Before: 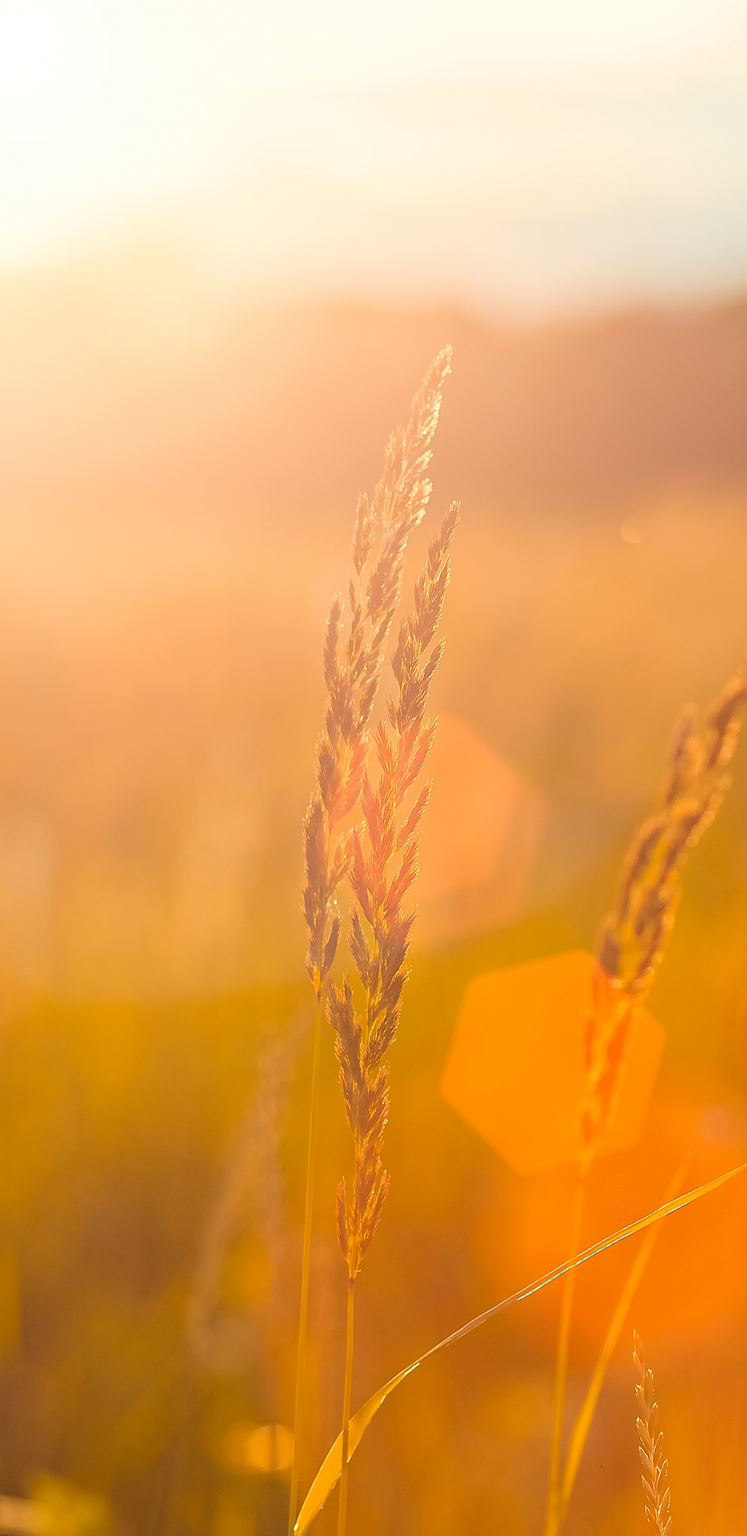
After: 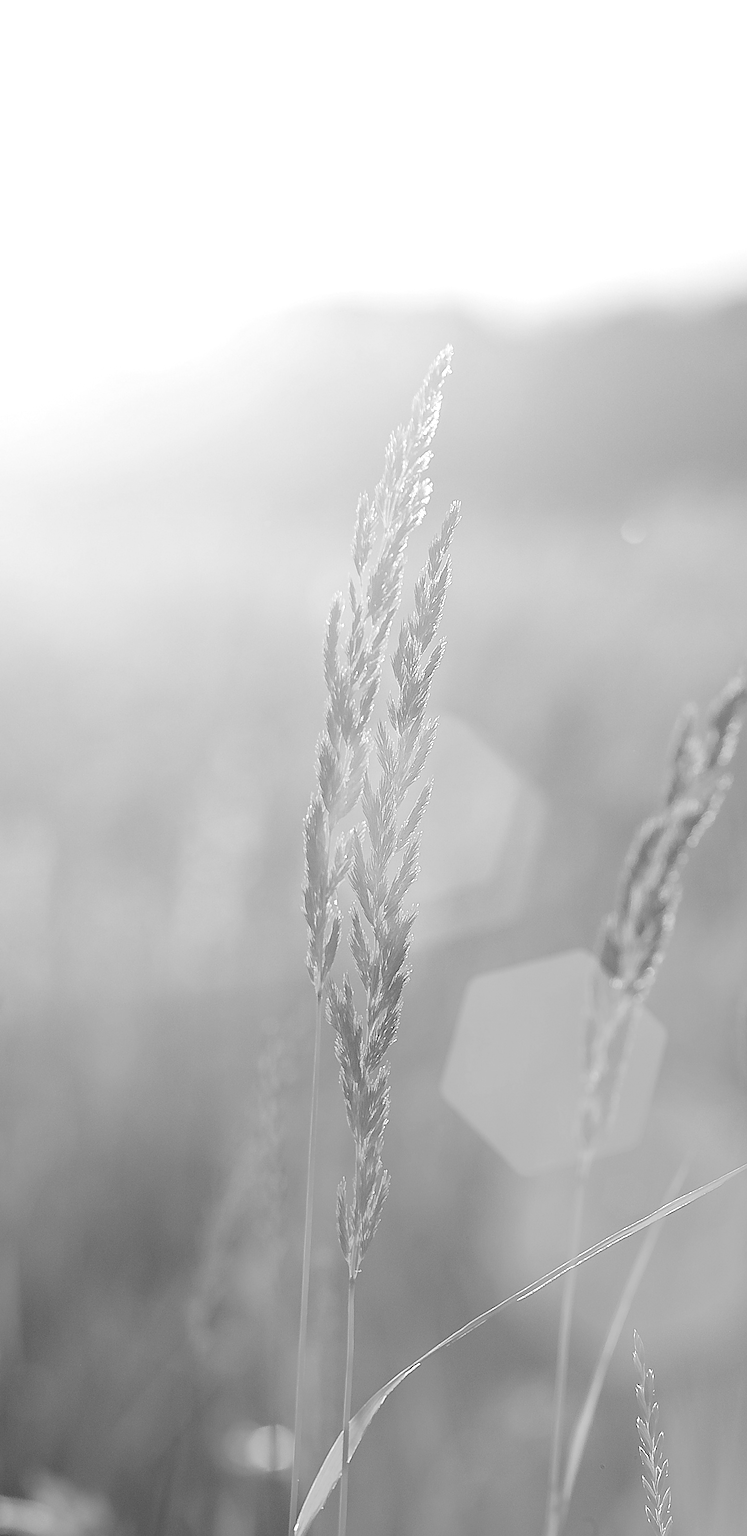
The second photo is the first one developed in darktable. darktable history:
sharpen: on, module defaults
color calibration: output gray [0.22, 0.42, 0.37, 0], gray › normalize channels true, illuminant same as pipeline (D50), adaptation XYZ, x 0.346, y 0.359, gamut compression 0
exposure: black level correction 0.012, exposure 0.7 EV, compensate exposure bias true, compensate highlight preservation false
